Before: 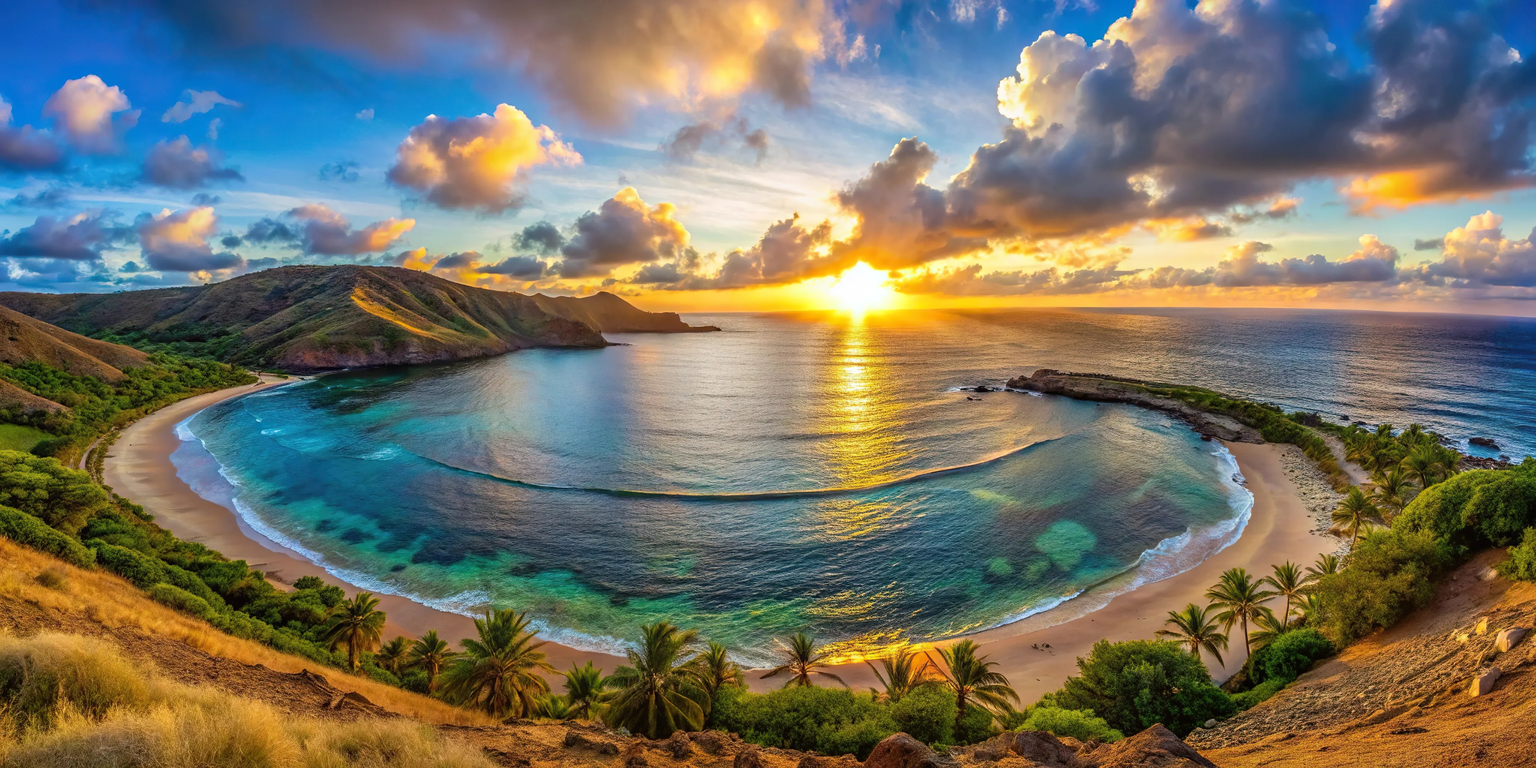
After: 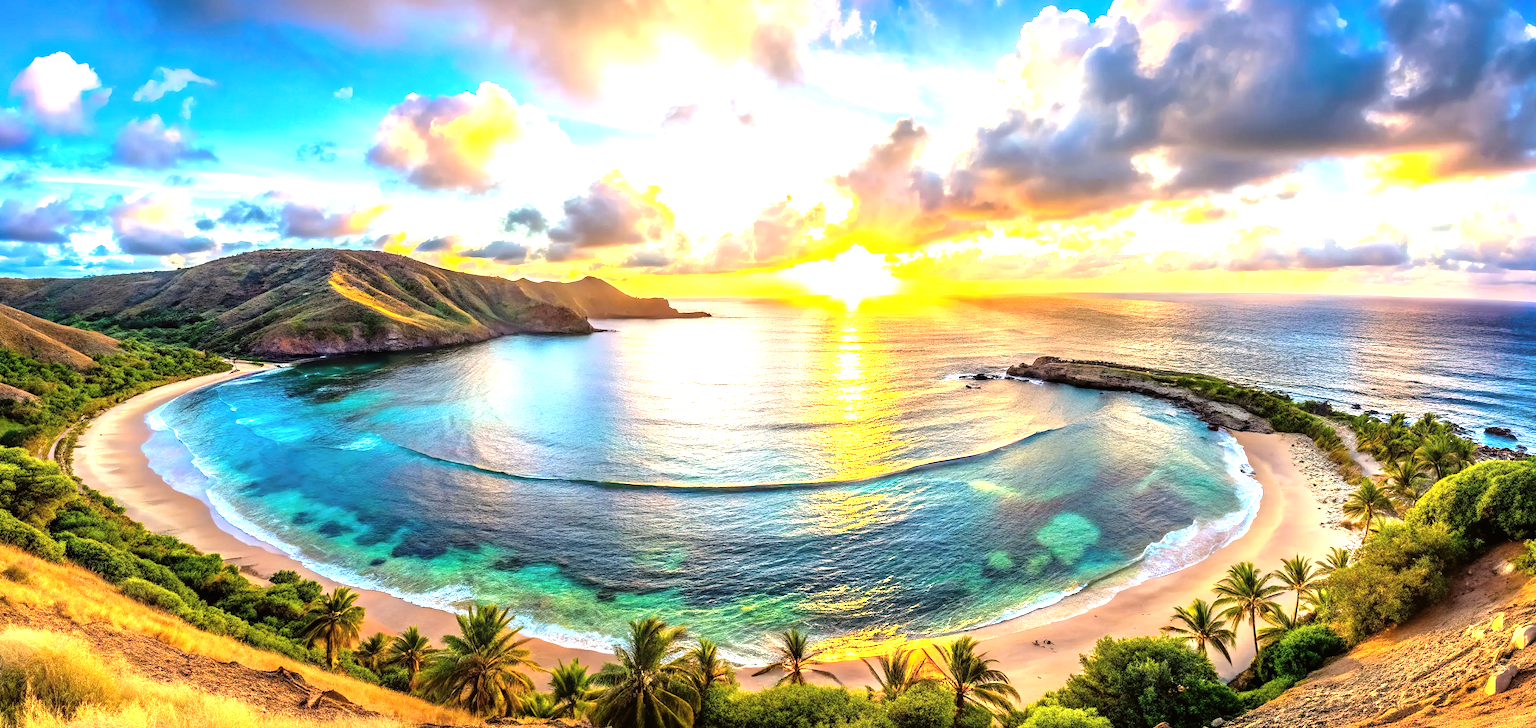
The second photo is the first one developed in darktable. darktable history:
exposure: exposure 0.57 EV, compensate highlight preservation false
tone equalizer: -8 EV -1.06 EV, -7 EV -1.01 EV, -6 EV -0.861 EV, -5 EV -0.543 EV, -3 EV 0.584 EV, -2 EV 0.883 EV, -1 EV 1.01 EV, +0 EV 1.07 EV, mask exposure compensation -0.499 EV
crop: left 2.185%, top 3.261%, right 1.086%, bottom 4.964%
